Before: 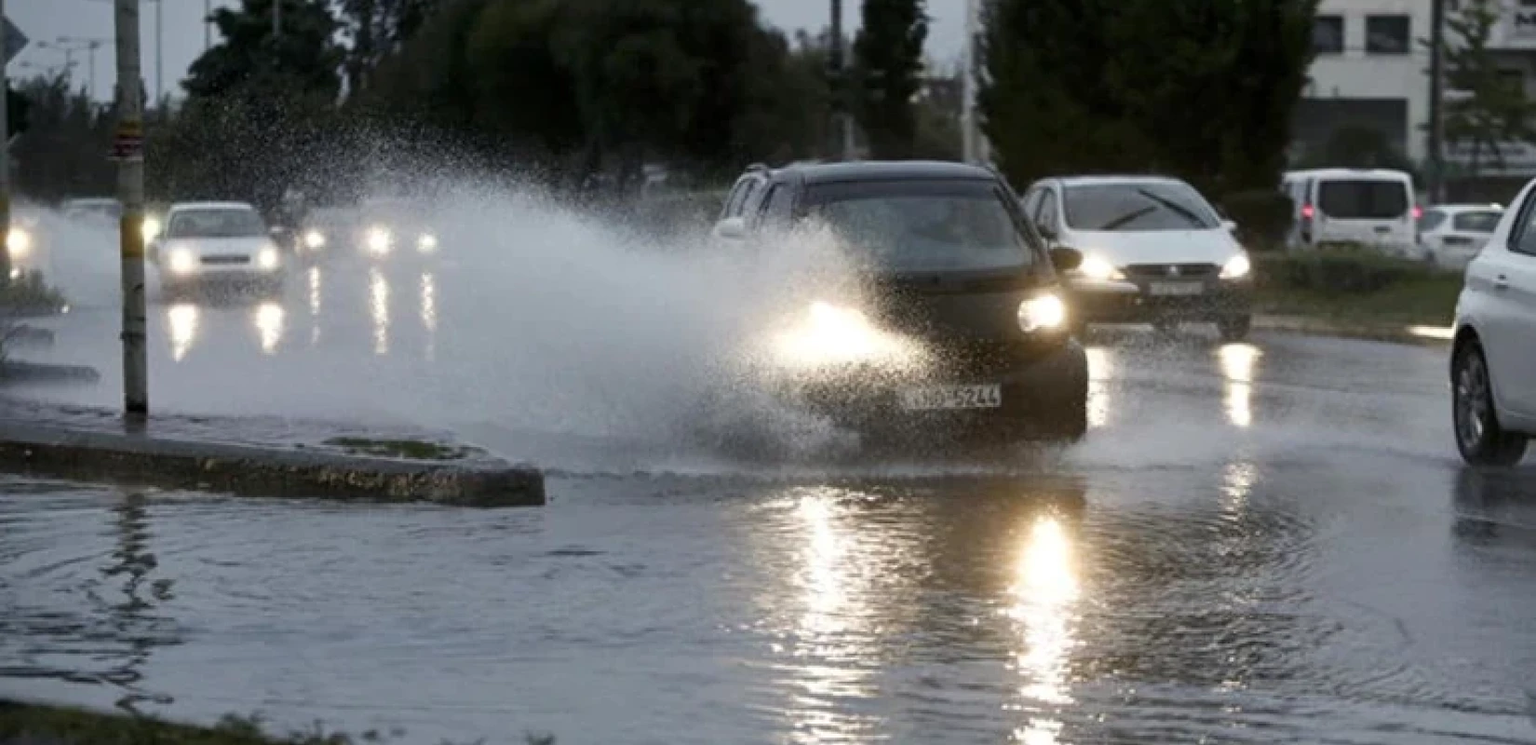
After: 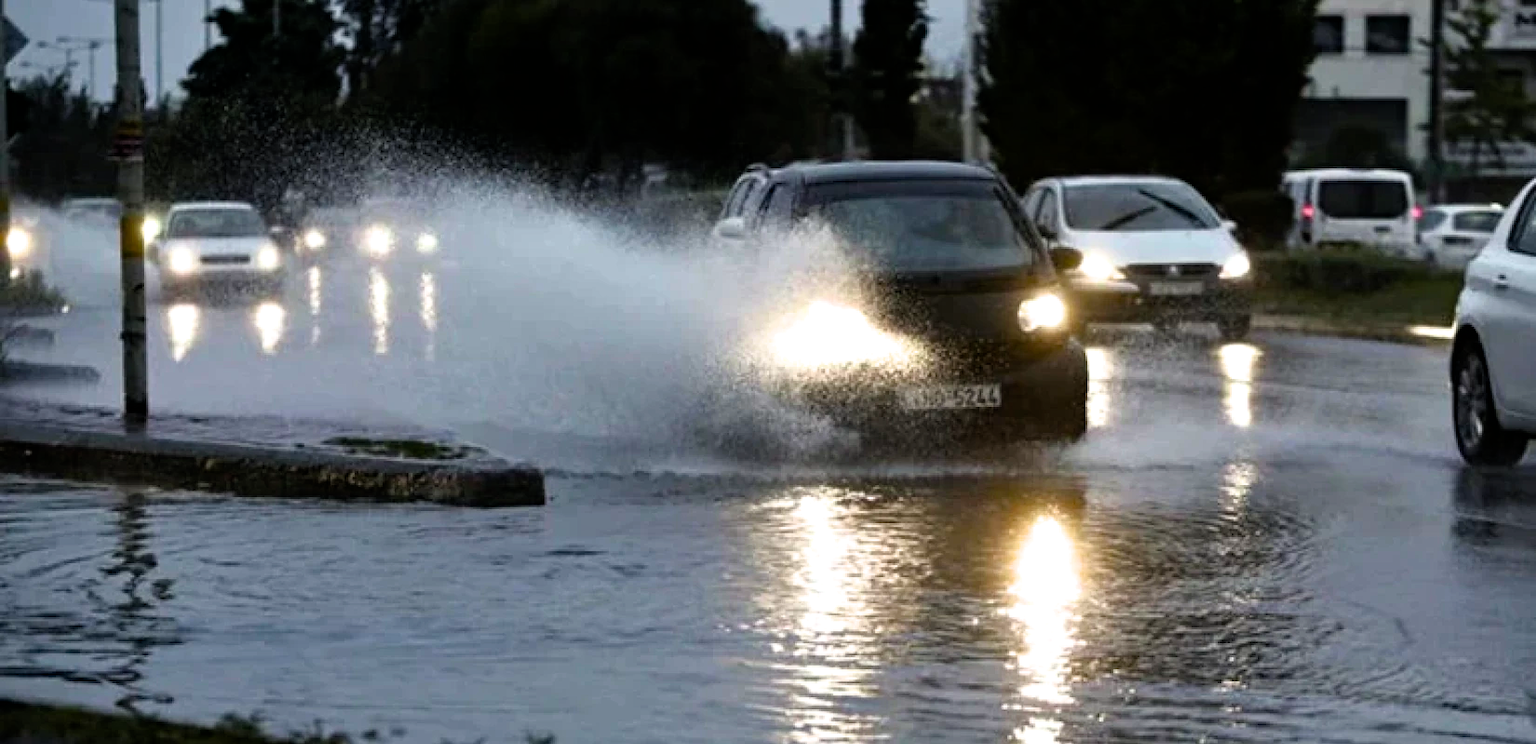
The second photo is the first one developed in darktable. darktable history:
color balance rgb: perceptual saturation grading › global saturation 30%, global vibrance 20%
filmic rgb: white relative exposure 2.34 EV, hardness 6.59
haze removal: compatibility mode true, adaptive false
